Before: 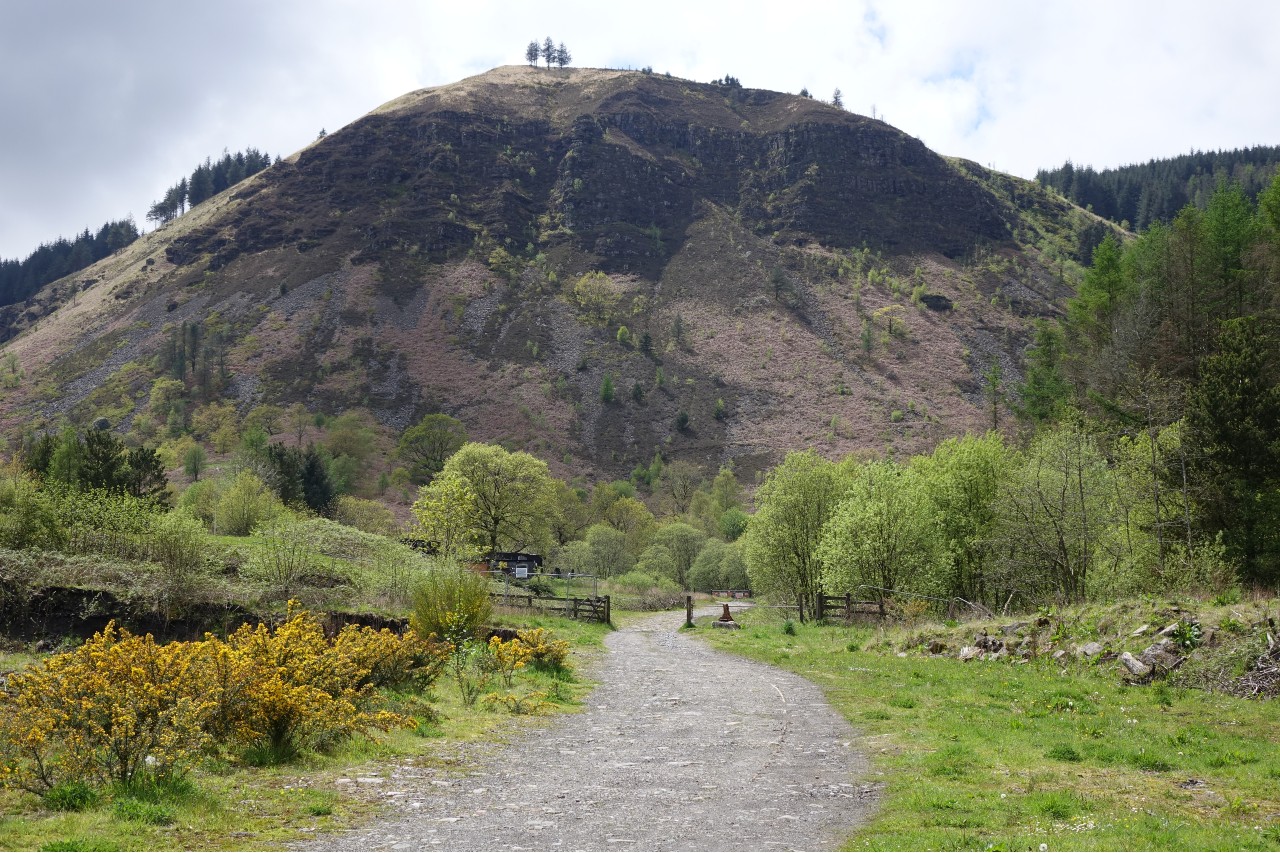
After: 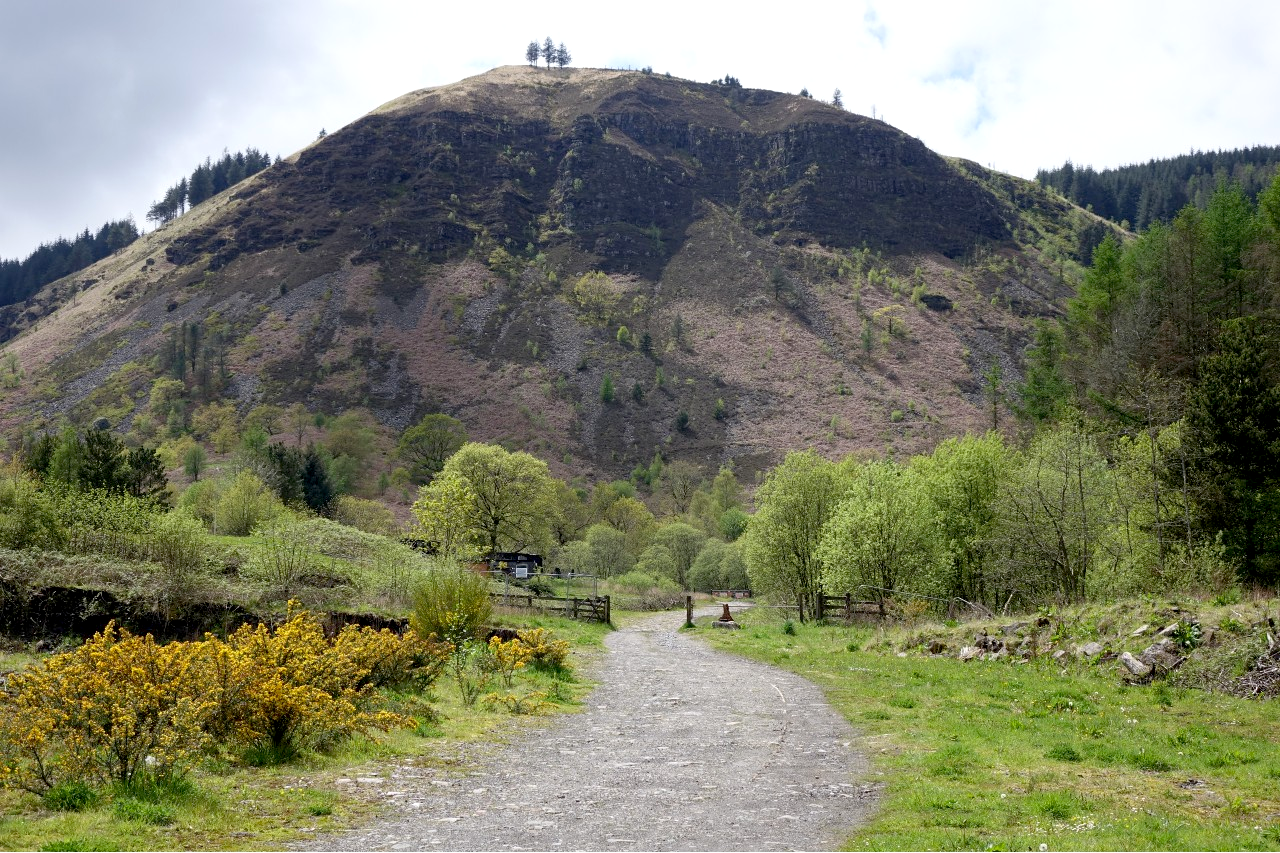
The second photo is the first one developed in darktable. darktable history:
exposure: black level correction 0.009, exposure 0.117 EV, compensate highlight preservation false
